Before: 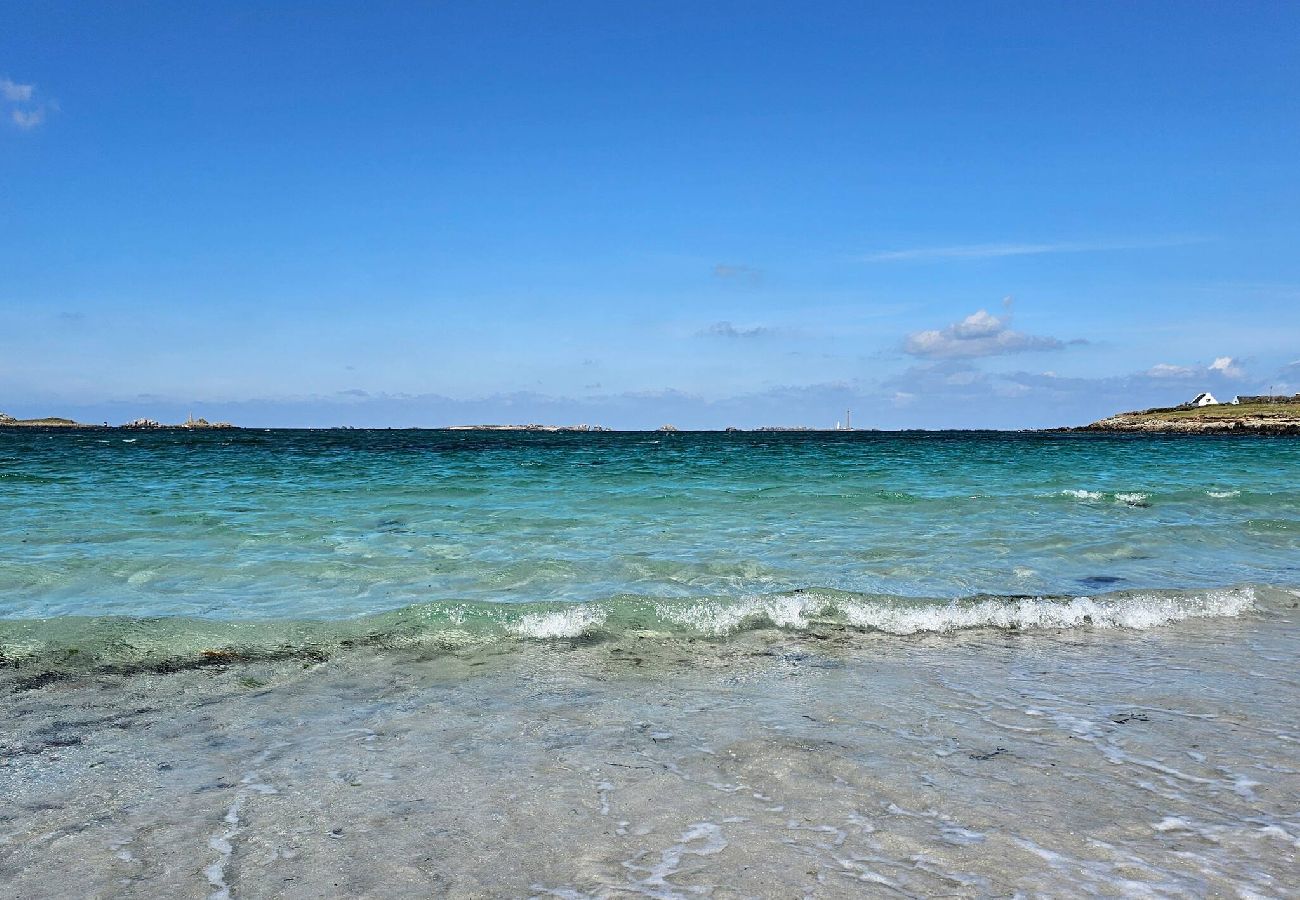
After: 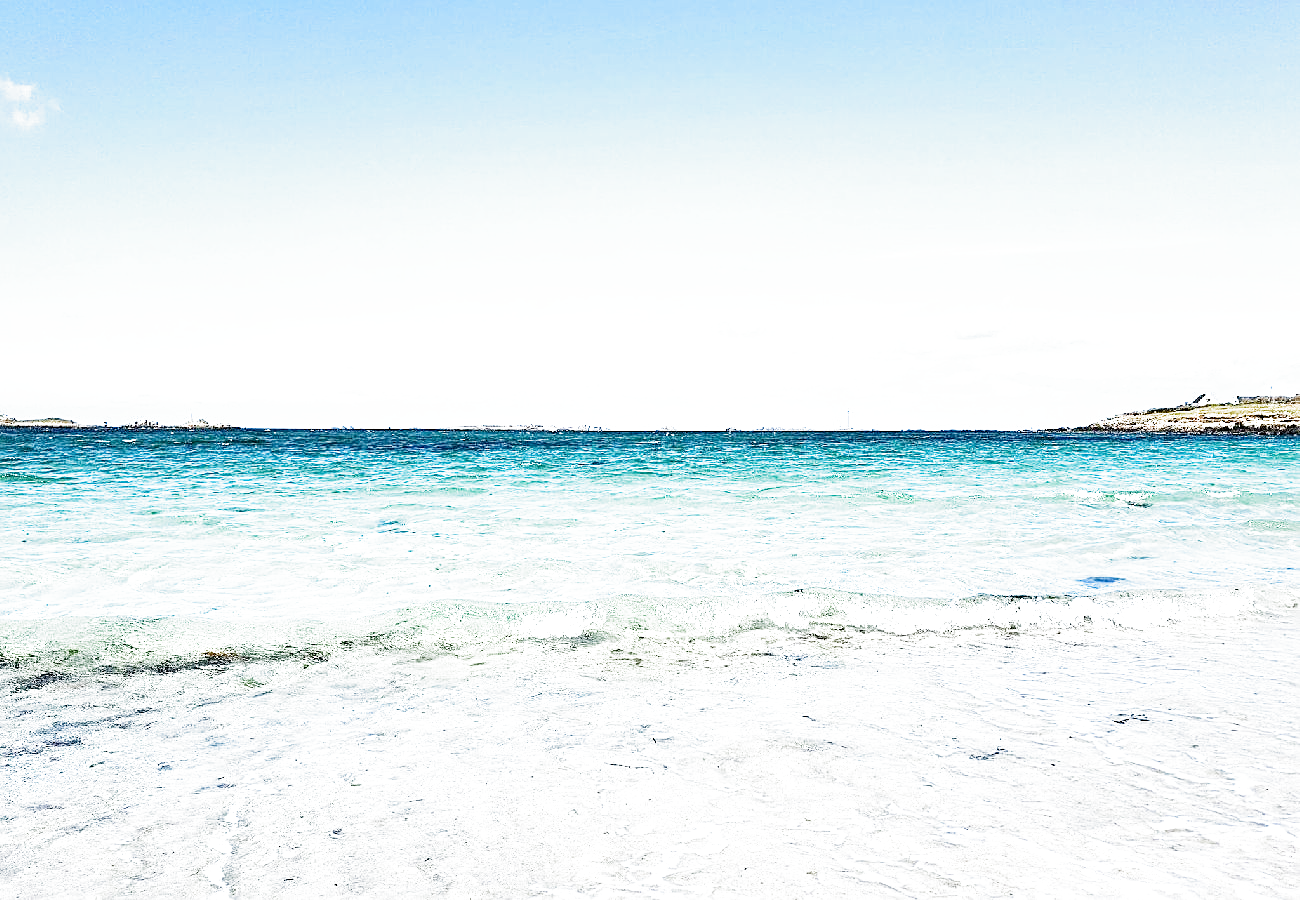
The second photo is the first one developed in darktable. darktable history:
sharpen: amount 0.478
filmic rgb: middle gray luminance 9.23%, black relative exposure -10.55 EV, white relative exposure 3.45 EV, threshold 6 EV, target black luminance 0%, hardness 5.98, latitude 59.69%, contrast 1.087, highlights saturation mix 5%, shadows ↔ highlights balance 29.23%, add noise in highlights 0, preserve chrominance no, color science v3 (2019), use custom middle-gray values true, iterations of high-quality reconstruction 0, contrast in highlights soft, enable highlight reconstruction true
exposure: black level correction 0, exposure 1.45 EV, compensate exposure bias true, compensate highlight preservation false
